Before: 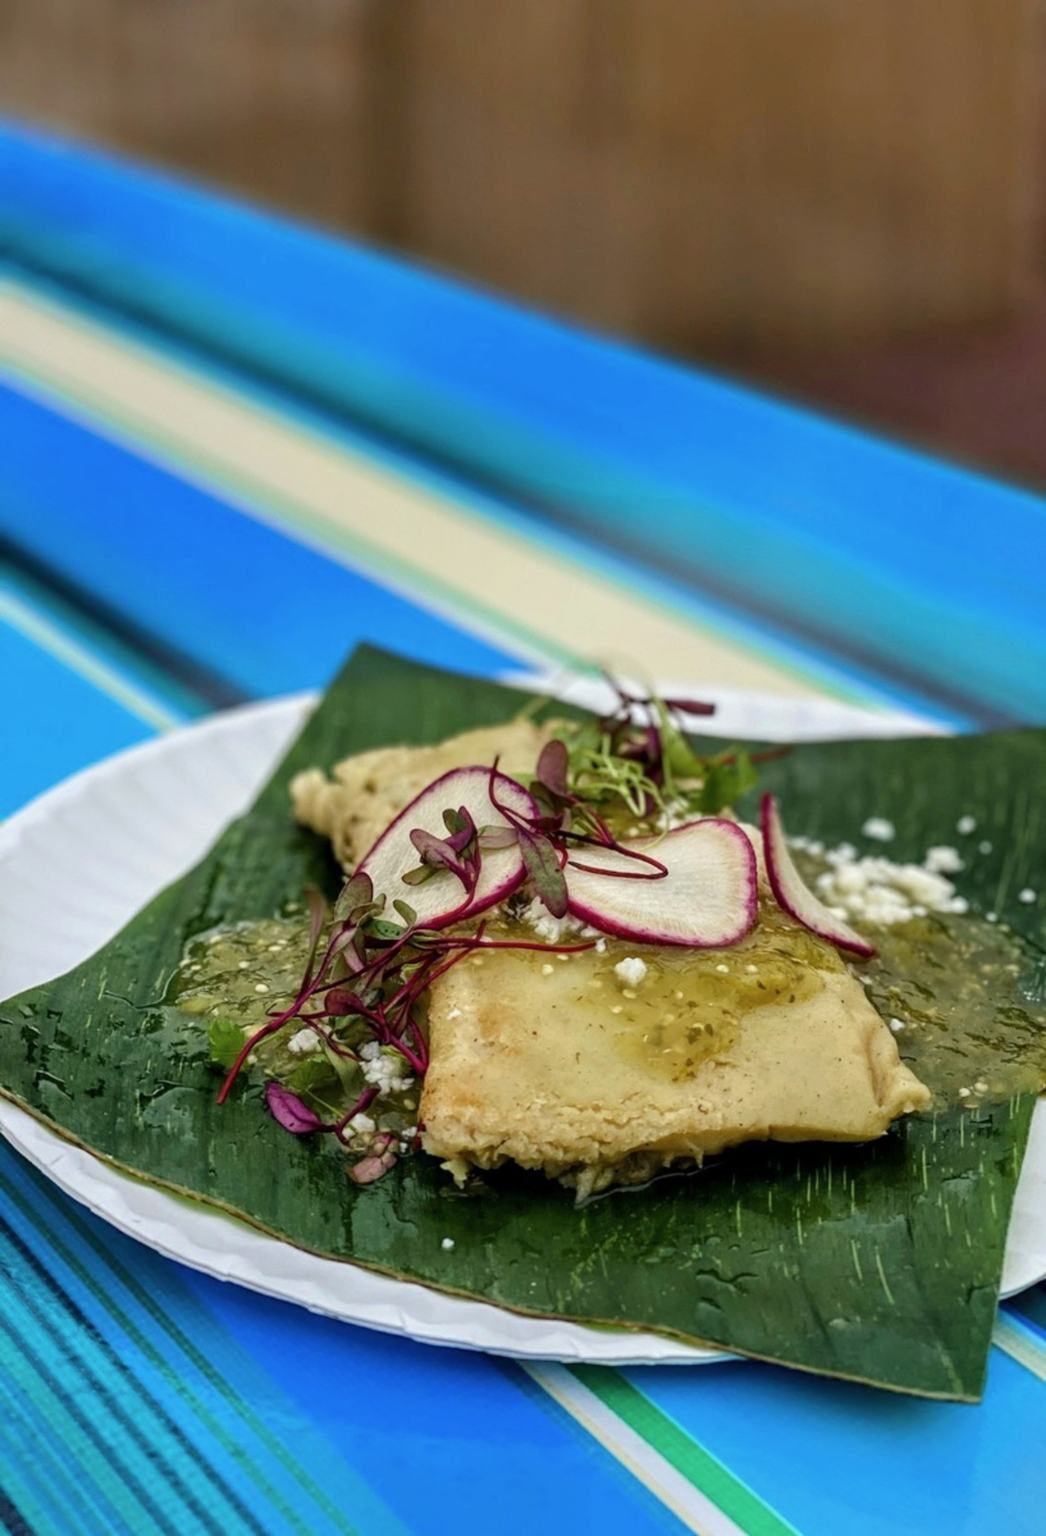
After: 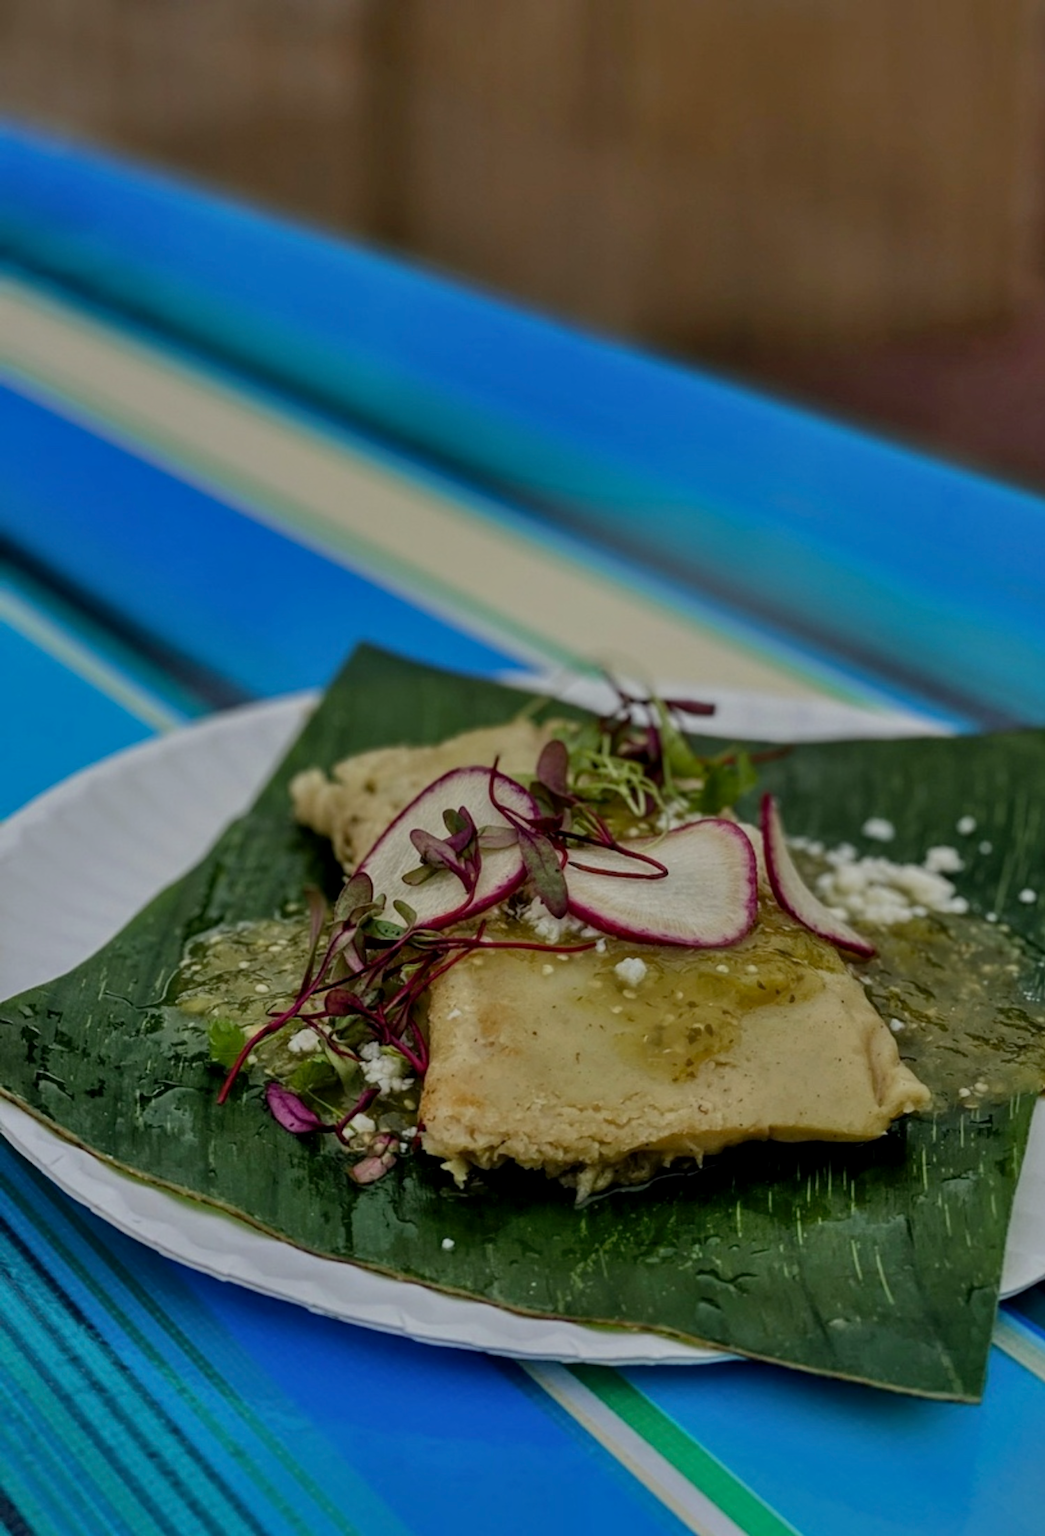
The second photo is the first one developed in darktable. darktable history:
shadows and highlights: low approximation 0.01, soften with gaussian
exposure: exposure -1 EV, compensate highlight preservation false
